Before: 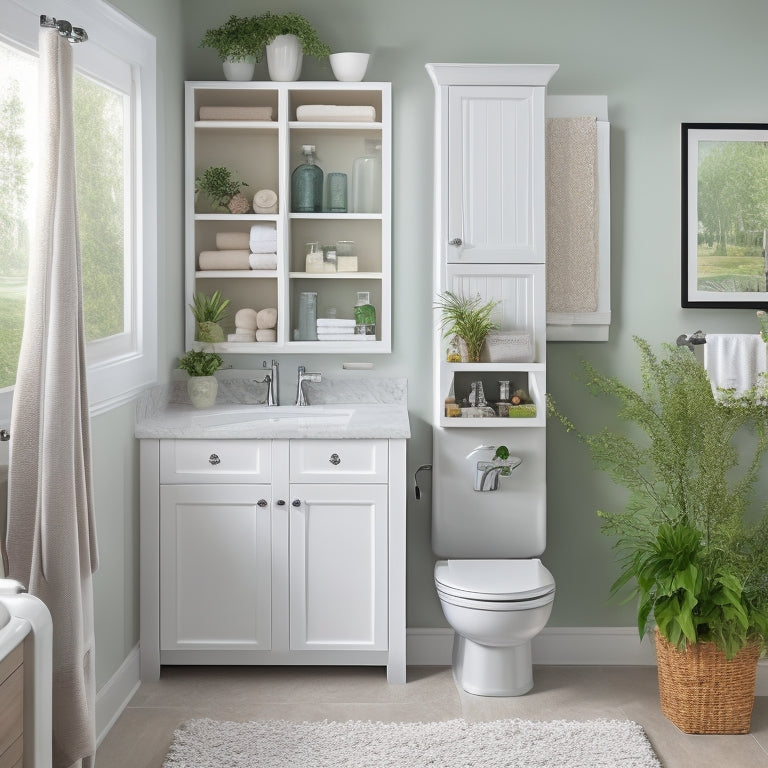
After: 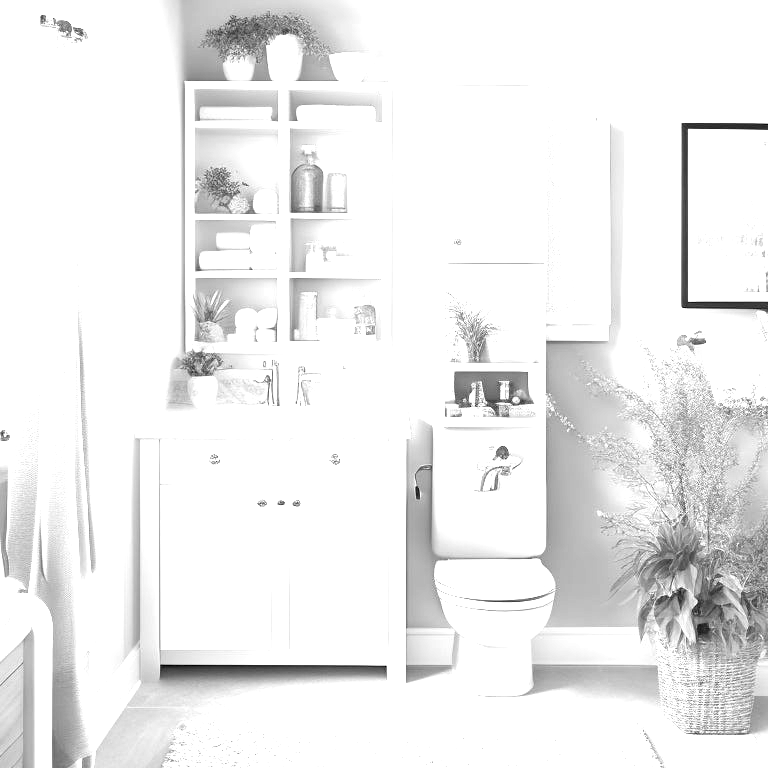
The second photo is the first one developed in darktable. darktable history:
monochrome: on, module defaults
exposure: black level correction 0.001, exposure 2 EV, compensate highlight preservation false
contrast brightness saturation: contrast 0.01, saturation -0.05
